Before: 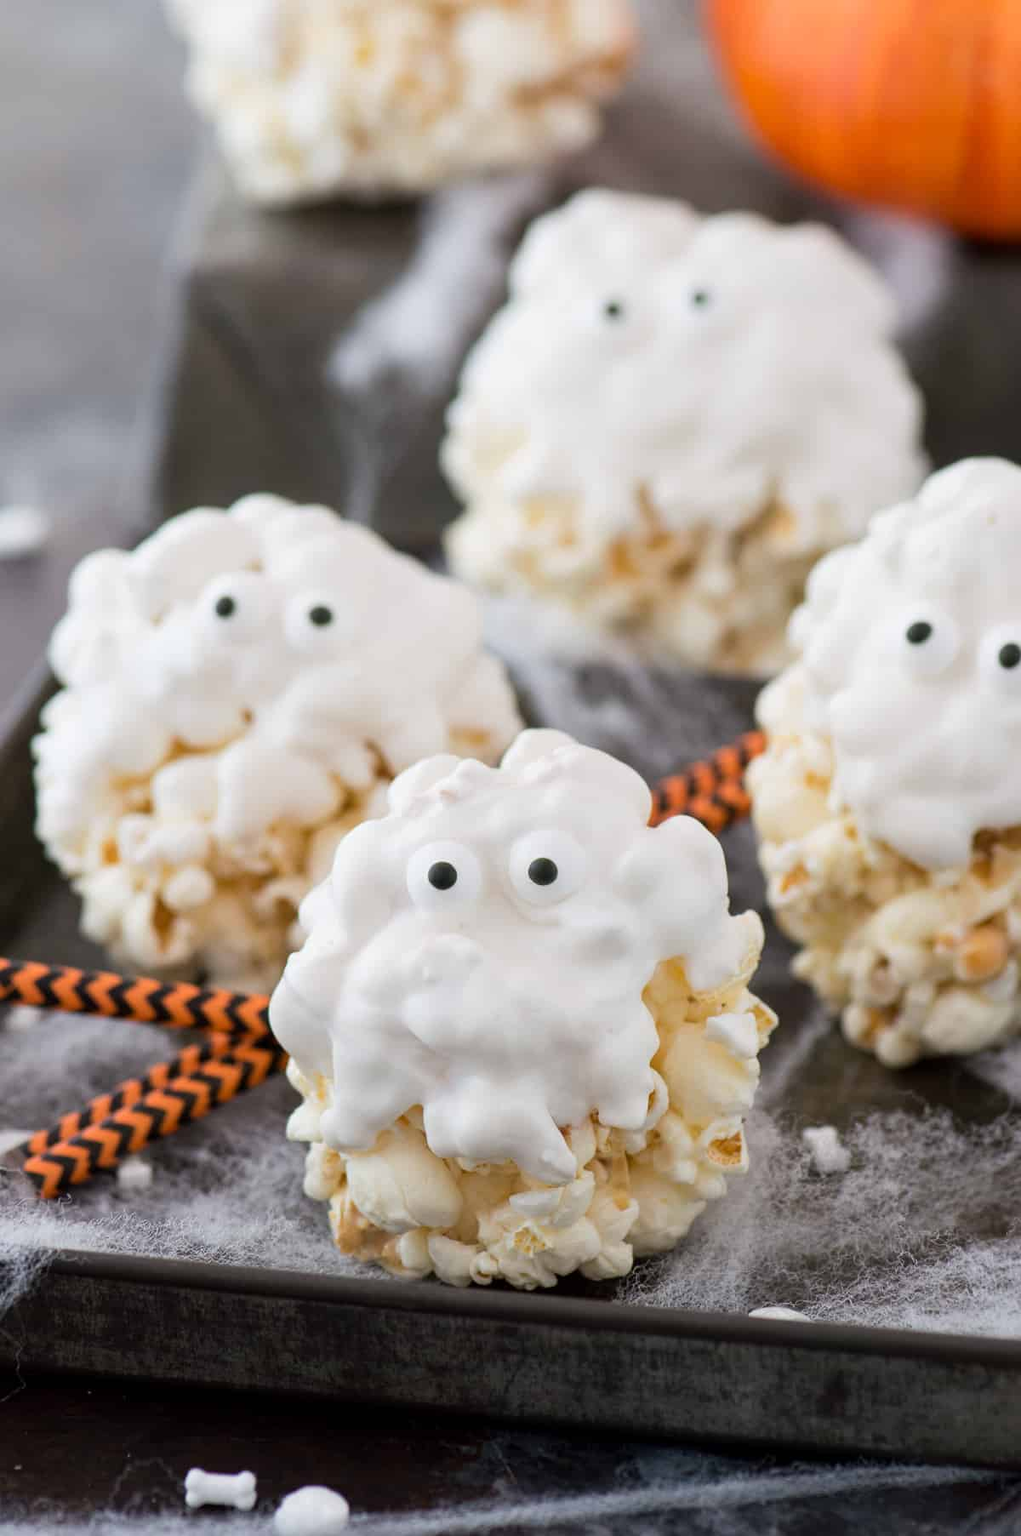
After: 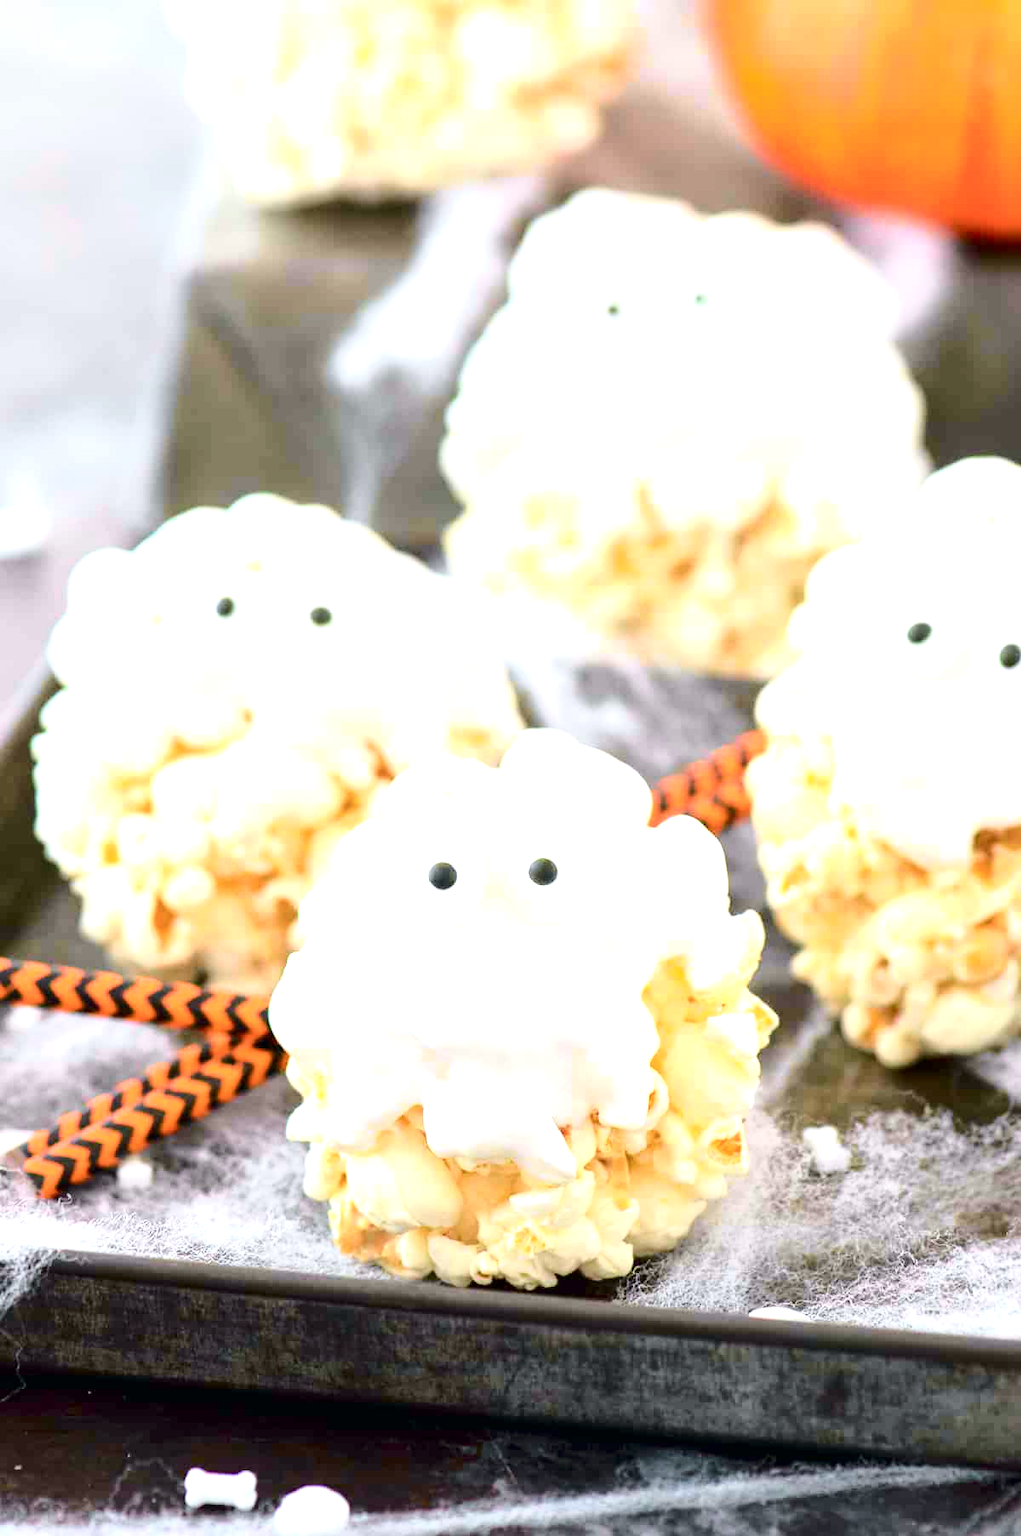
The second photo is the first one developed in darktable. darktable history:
tone curve: curves: ch0 [(0, 0) (0.035, 0.017) (0.131, 0.108) (0.279, 0.279) (0.476, 0.554) (0.617, 0.693) (0.704, 0.77) (0.801, 0.854) (0.895, 0.927) (1, 0.976)]; ch1 [(0, 0) (0.318, 0.278) (0.444, 0.427) (0.493, 0.488) (0.504, 0.497) (0.537, 0.538) (0.594, 0.616) (0.746, 0.764) (1, 1)]; ch2 [(0, 0) (0.316, 0.292) (0.381, 0.37) (0.423, 0.448) (0.476, 0.482) (0.502, 0.495) (0.529, 0.547) (0.583, 0.608) (0.639, 0.657) (0.7, 0.7) (0.861, 0.808) (1, 0.951)], color space Lab, independent channels, preserve colors none
color balance rgb: perceptual saturation grading › global saturation 20%, global vibrance 10%
exposure: black level correction 0, exposure 1.45 EV, compensate exposure bias true, compensate highlight preservation false
